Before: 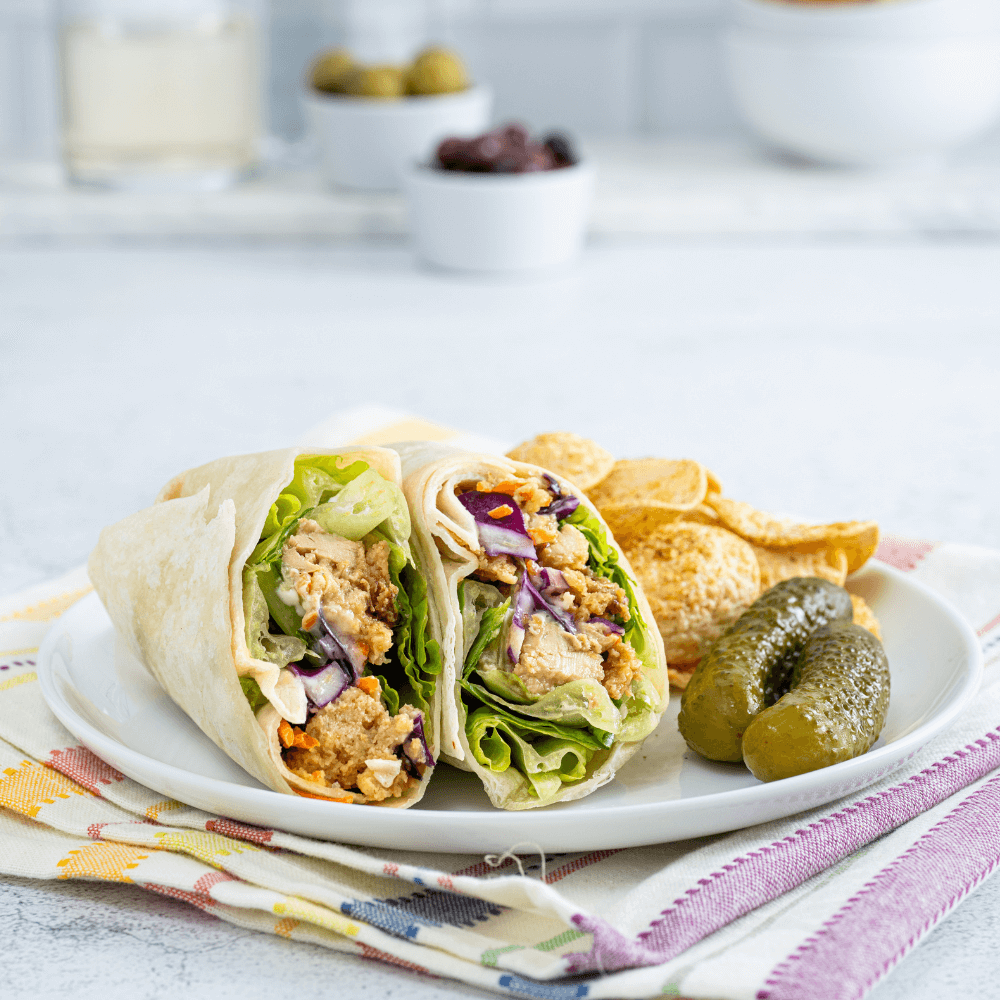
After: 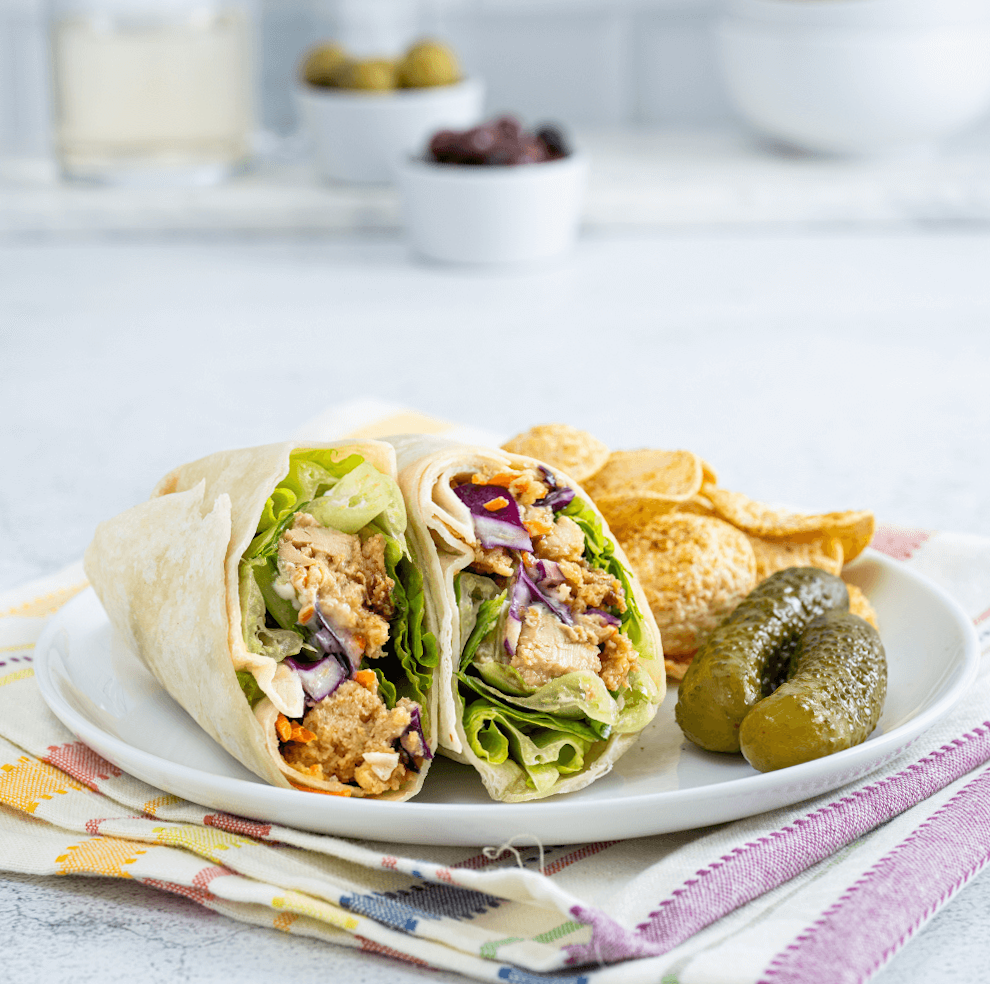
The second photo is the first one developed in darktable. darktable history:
white balance: emerald 1
rotate and perspective: rotation -0.45°, automatic cropping original format, crop left 0.008, crop right 0.992, crop top 0.012, crop bottom 0.988
